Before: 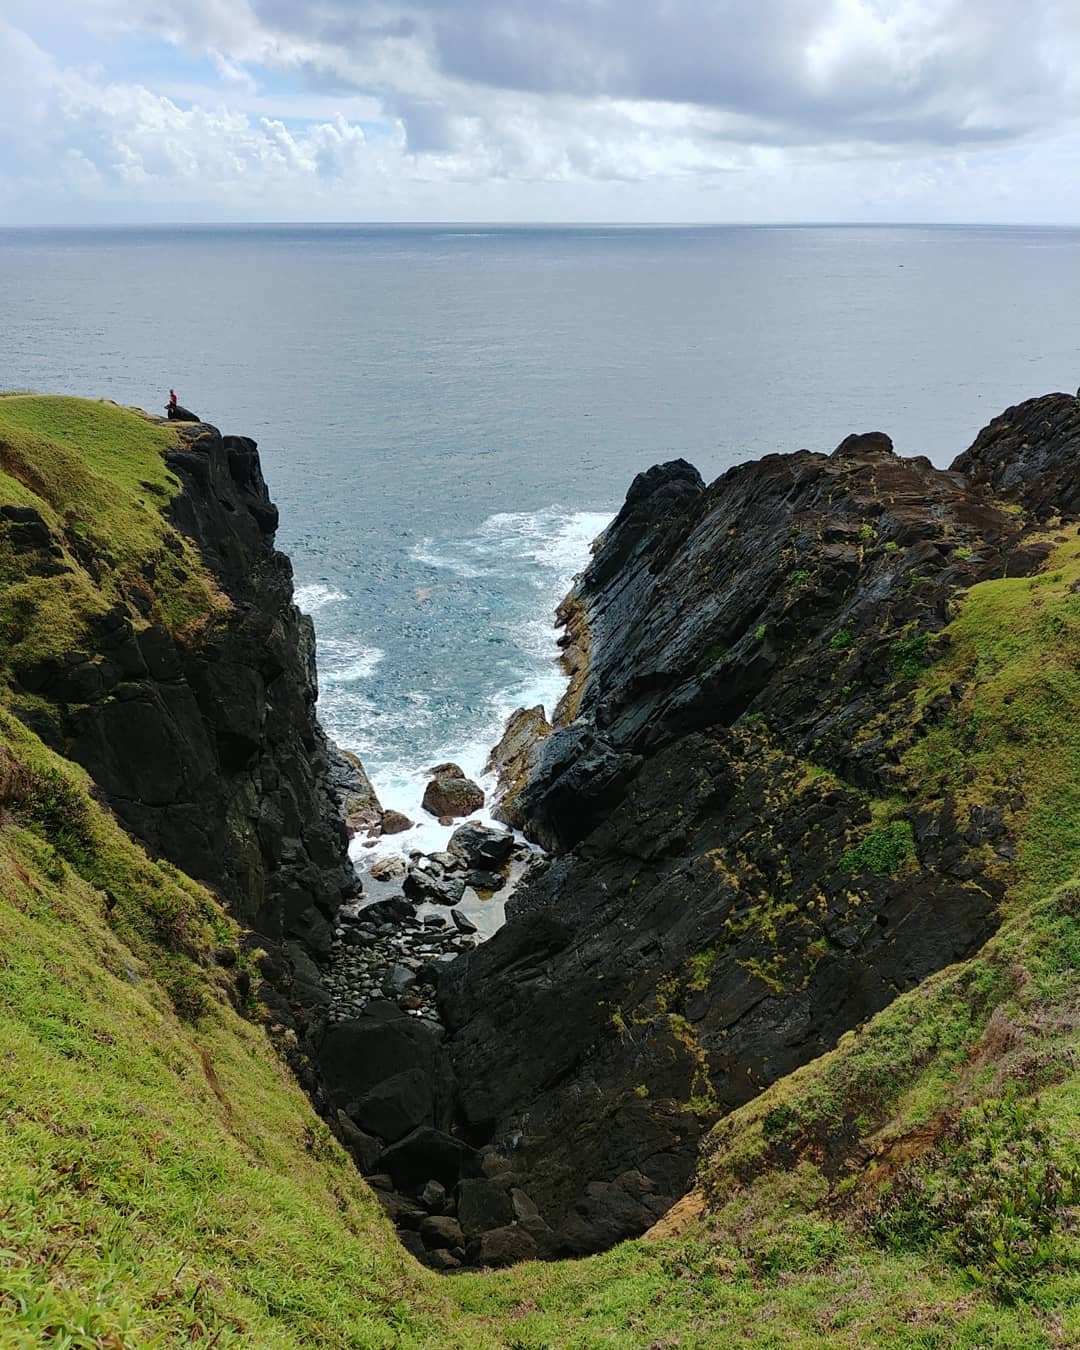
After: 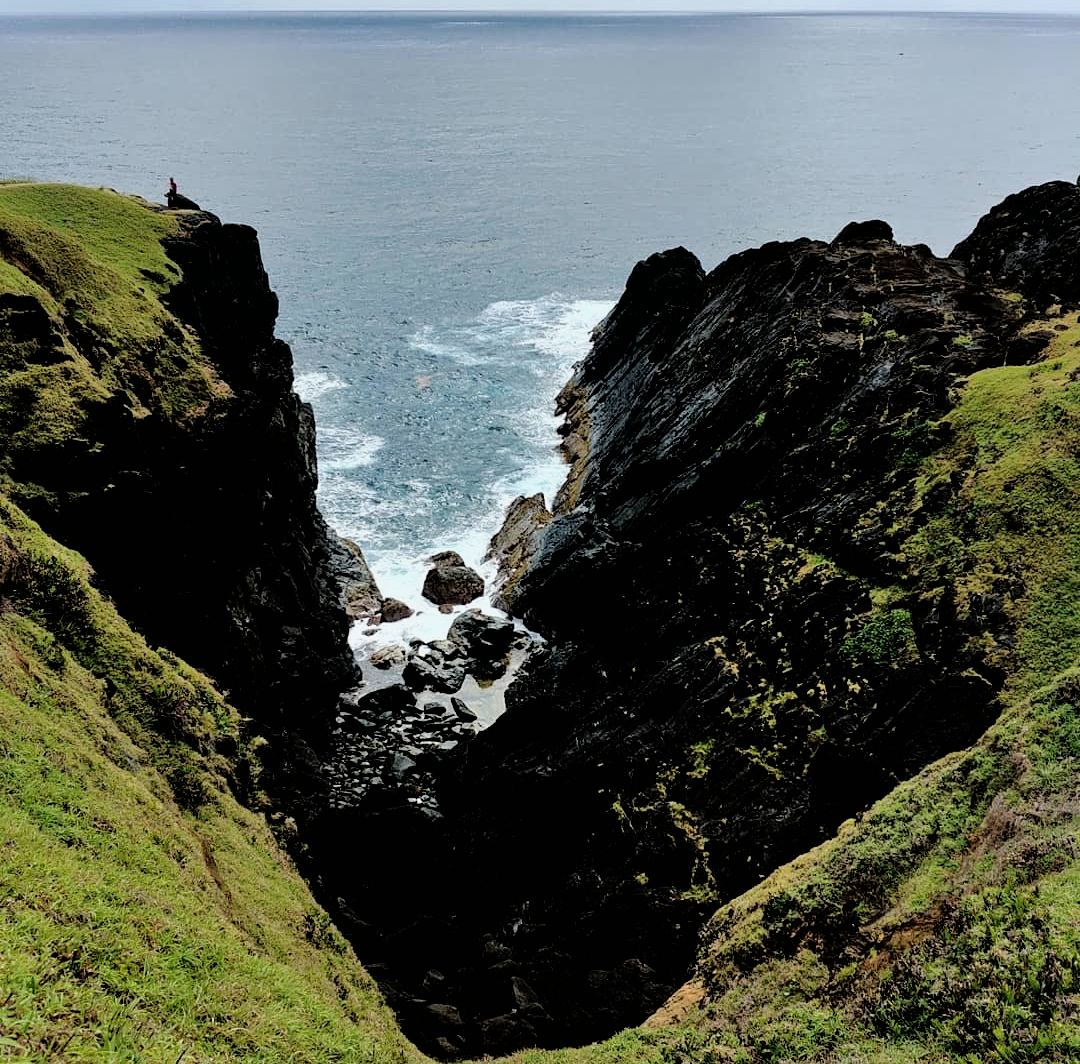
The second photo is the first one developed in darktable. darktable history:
shadows and highlights: shadows 37.08, highlights -26.63, soften with gaussian
exposure: black level correction 0.002, exposure -0.103 EV, compensate highlight preservation false
crop and rotate: top 15.824%, bottom 5.309%
filmic rgb: black relative exposure -3.73 EV, white relative exposure 2.75 EV, dynamic range scaling -4.86%, hardness 3.04
